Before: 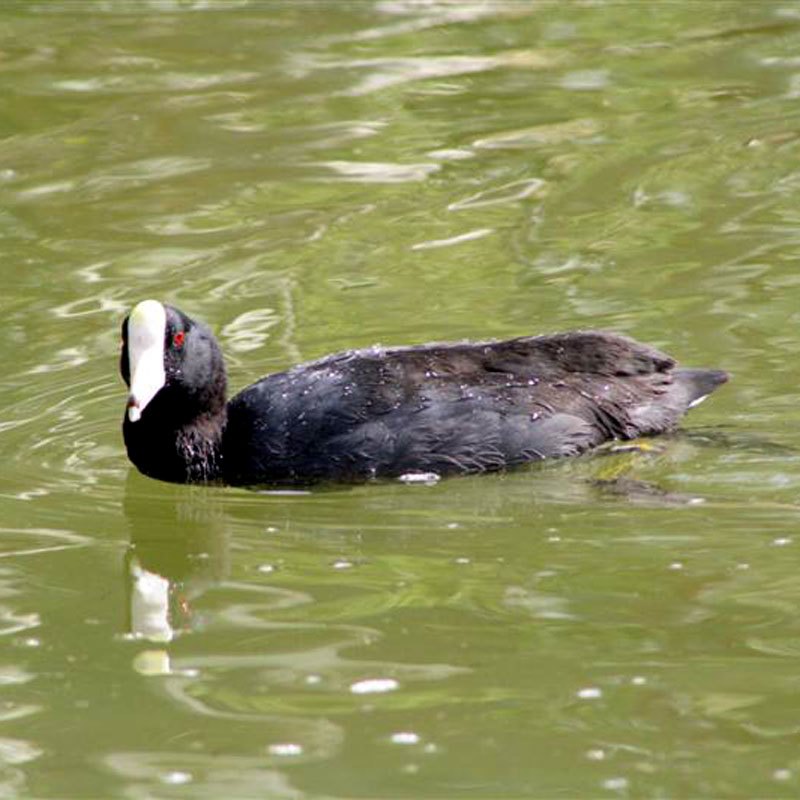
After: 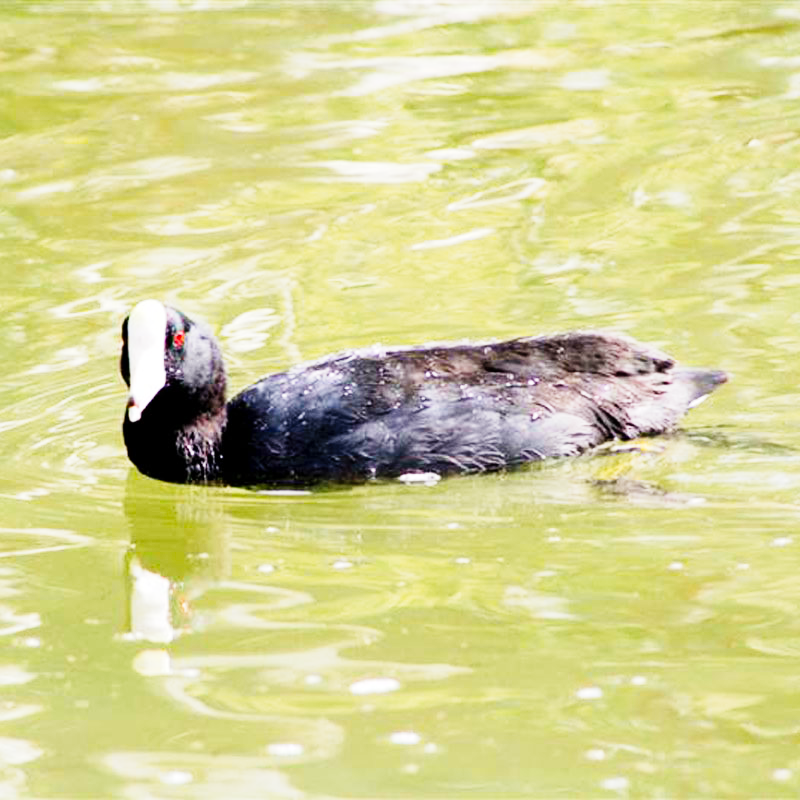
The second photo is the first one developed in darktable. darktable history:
tone curve: curves: ch0 [(0, 0) (0.003, 0.003) (0.011, 0.012) (0.025, 0.027) (0.044, 0.048) (0.069, 0.074) (0.1, 0.117) (0.136, 0.177) (0.177, 0.246) (0.224, 0.324) (0.277, 0.422) (0.335, 0.531) (0.399, 0.633) (0.468, 0.733) (0.543, 0.824) (0.623, 0.895) (0.709, 0.938) (0.801, 0.961) (0.898, 0.98) (1, 1)], preserve colors none
